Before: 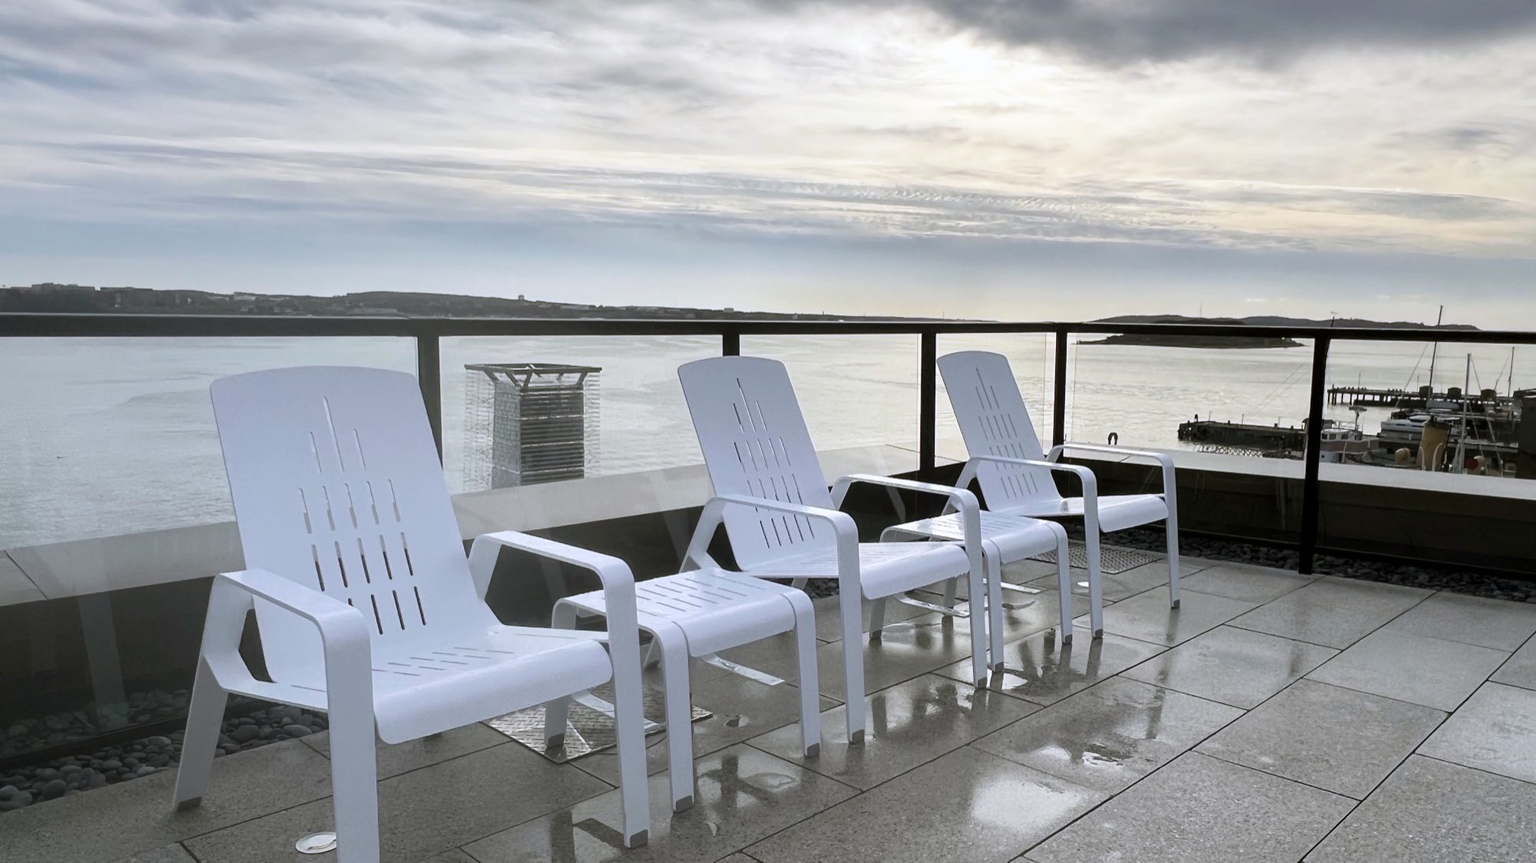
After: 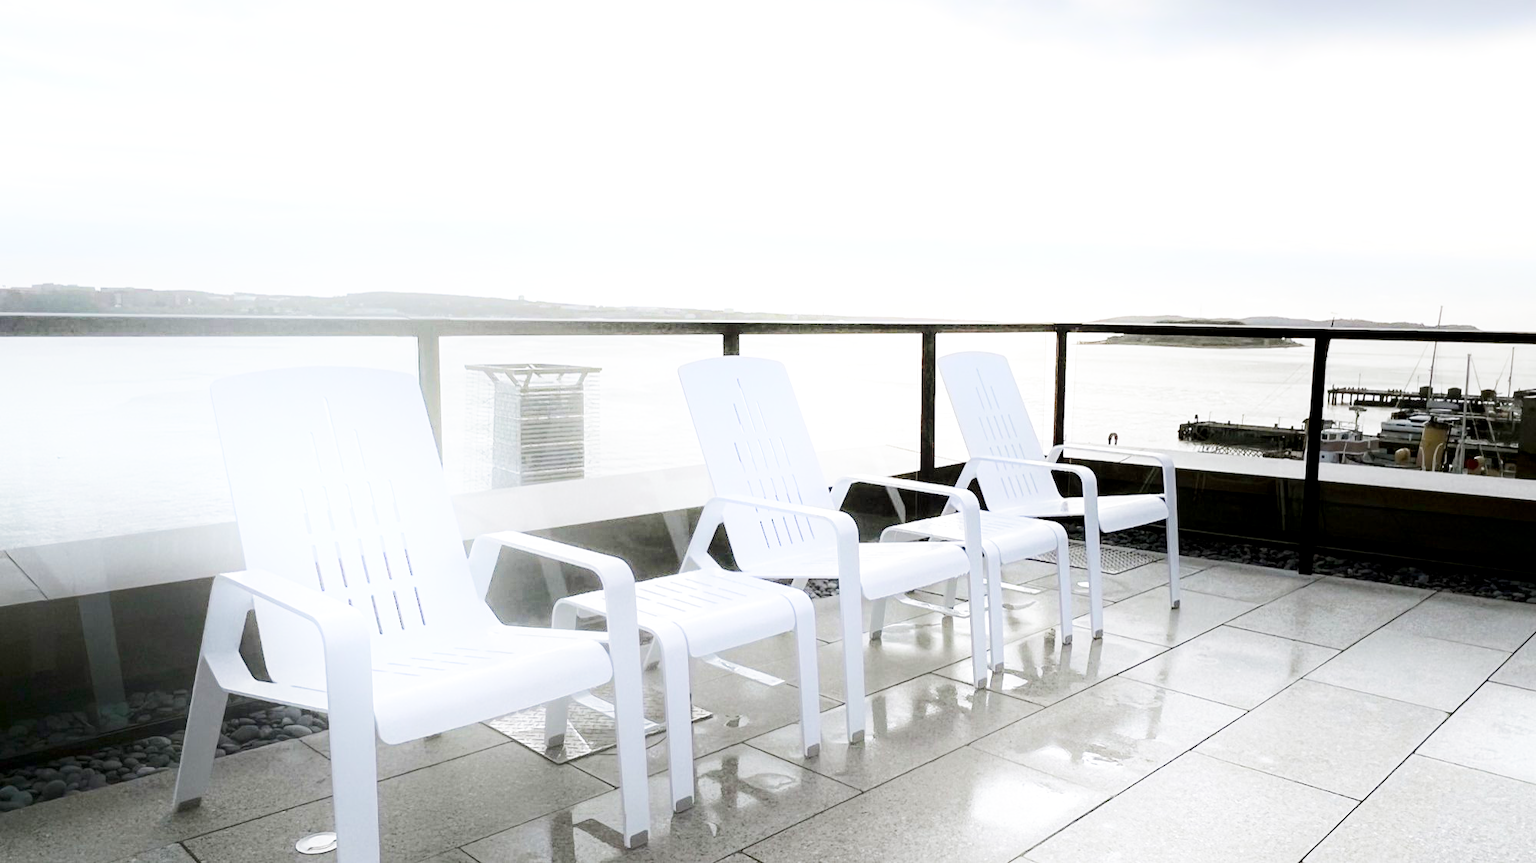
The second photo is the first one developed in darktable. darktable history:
shadows and highlights: shadows -90, highlights 90, soften with gaussian
local contrast: highlights 100%, shadows 100%, detail 120%, midtone range 0.2
filmic rgb: middle gray luminance 9.23%, black relative exposure -10.55 EV, white relative exposure 3.45 EV, threshold 6 EV, target black luminance 0%, hardness 5.98, latitude 59.69%, contrast 1.087, highlights saturation mix 5%, shadows ↔ highlights balance 29.23%, add noise in highlights 0, preserve chrominance no, color science v3 (2019), use custom middle-gray values true, iterations of high-quality reconstruction 0, contrast in highlights soft, enable highlight reconstruction true
